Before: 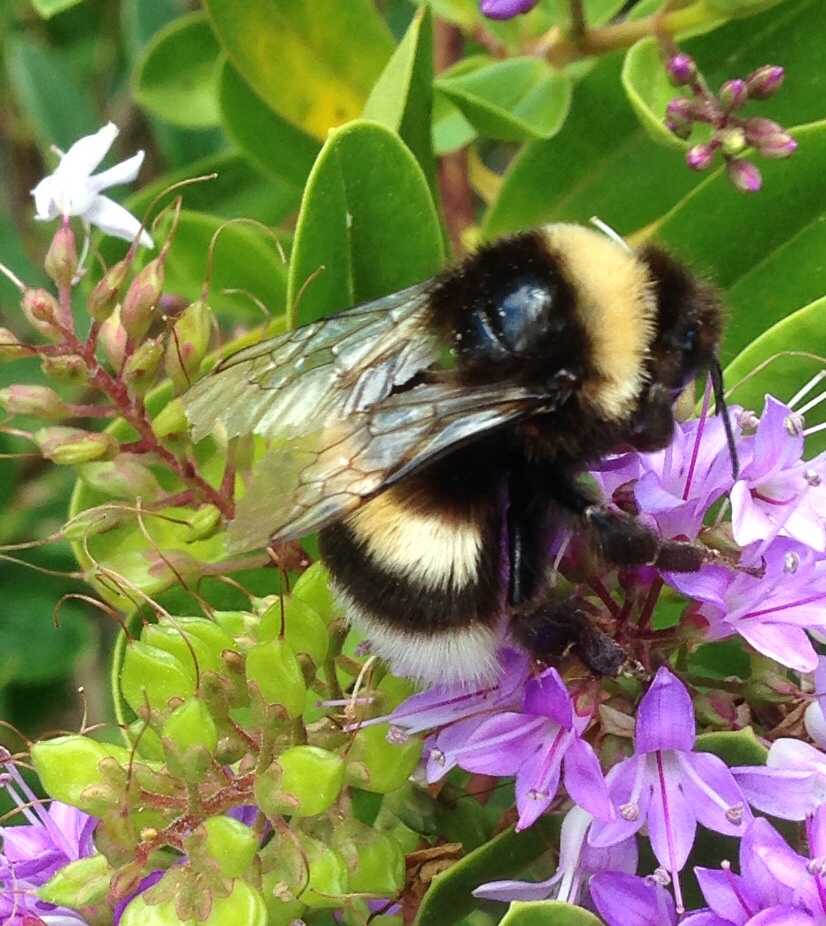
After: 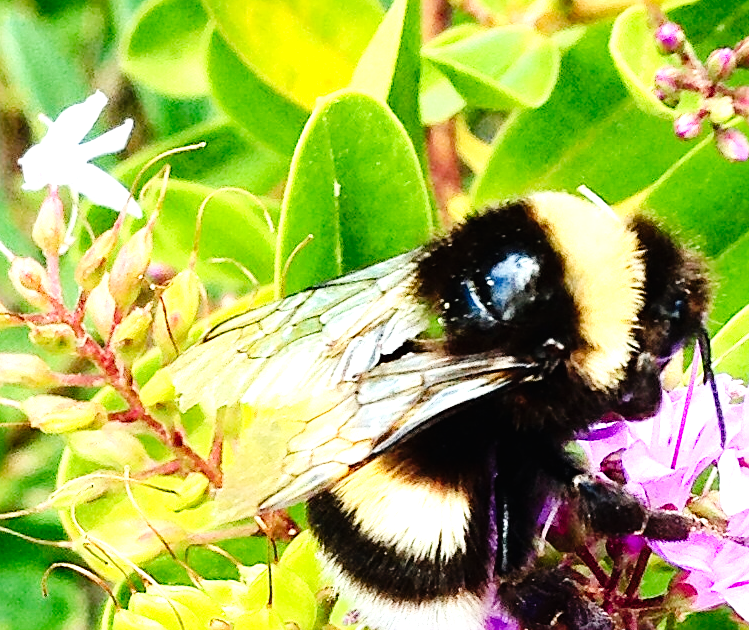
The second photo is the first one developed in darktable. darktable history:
tone curve: curves: ch0 [(0, 0) (0.003, 0.006) (0.011, 0.007) (0.025, 0.009) (0.044, 0.012) (0.069, 0.021) (0.1, 0.036) (0.136, 0.056) (0.177, 0.105) (0.224, 0.165) (0.277, 0.251) (0.335, 0.344) (0.399, 0.439) (0.468, 0.532) (0.543, 0.628) (0.623, 0.718) (0.709, 0.797) (0.801, 0.874) (0.898, 0.943) (1, 1)], preserve colors none
exposure: black level correction -0.005, exposure 0.612 EV, compensate exposure bias true, compensate highlight preservation false
crop: left 1.512%, top 3.446%, right 7.762%, bottom 28.491%
contrast brightness saturation: contrast 0.149, brightness -0.006, saturation 0.097
sharpen: amount 0.48
tone equalizer: -8 EV -0.733 EV, -7 EV -0.703 EV, -6 EV -0.571 EV, -5 EV -0.385 EV, -3 EV 0.396 EV, -2 EV 0.6 EV, -1 EV 0.699 EV, +0 EV 0.722 EV
haze removal: compatibility mode true, adaptive false
